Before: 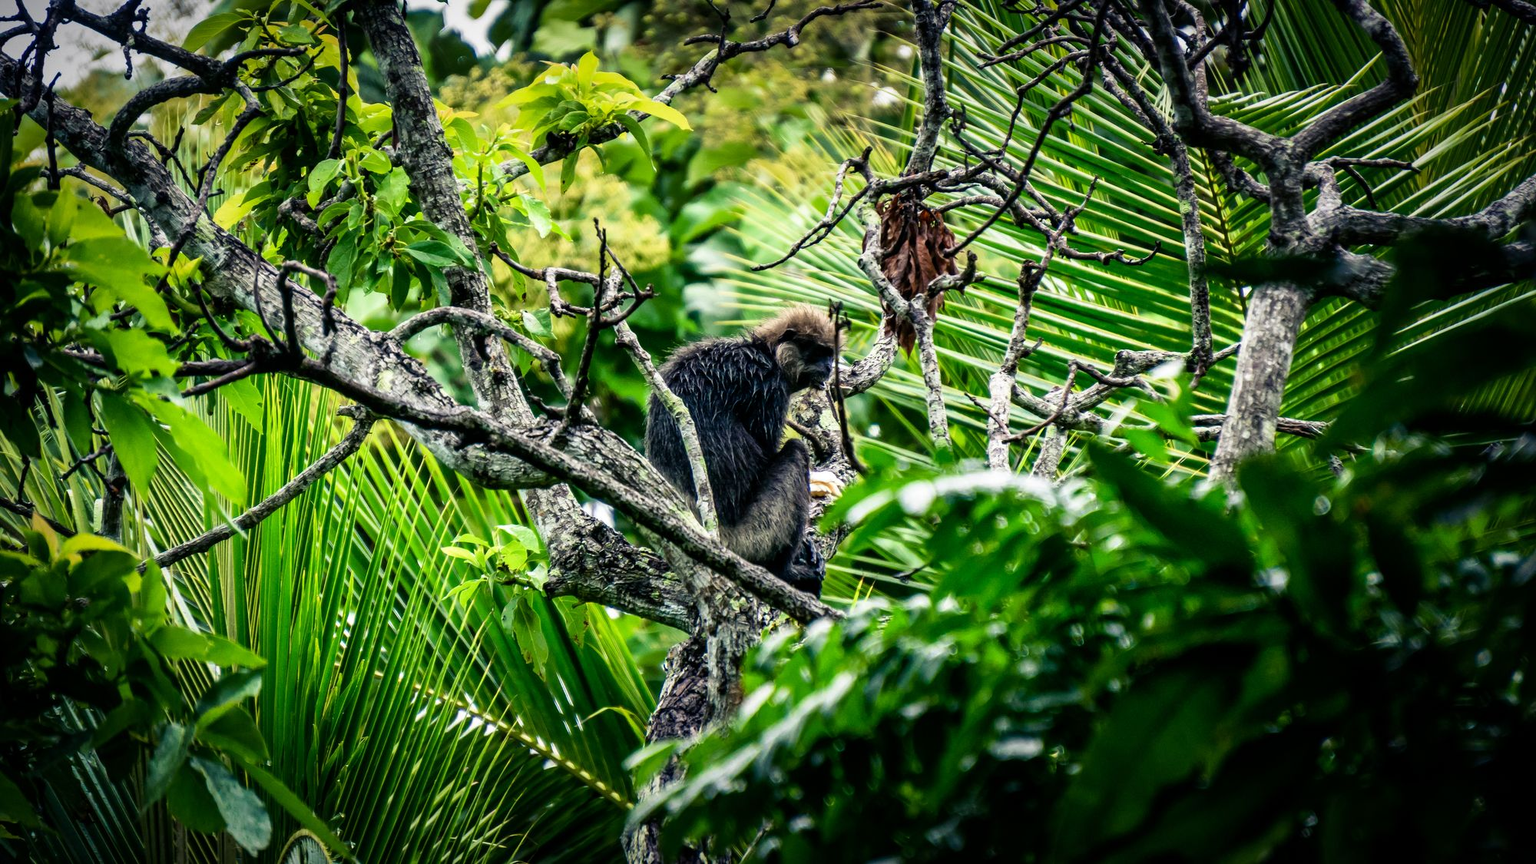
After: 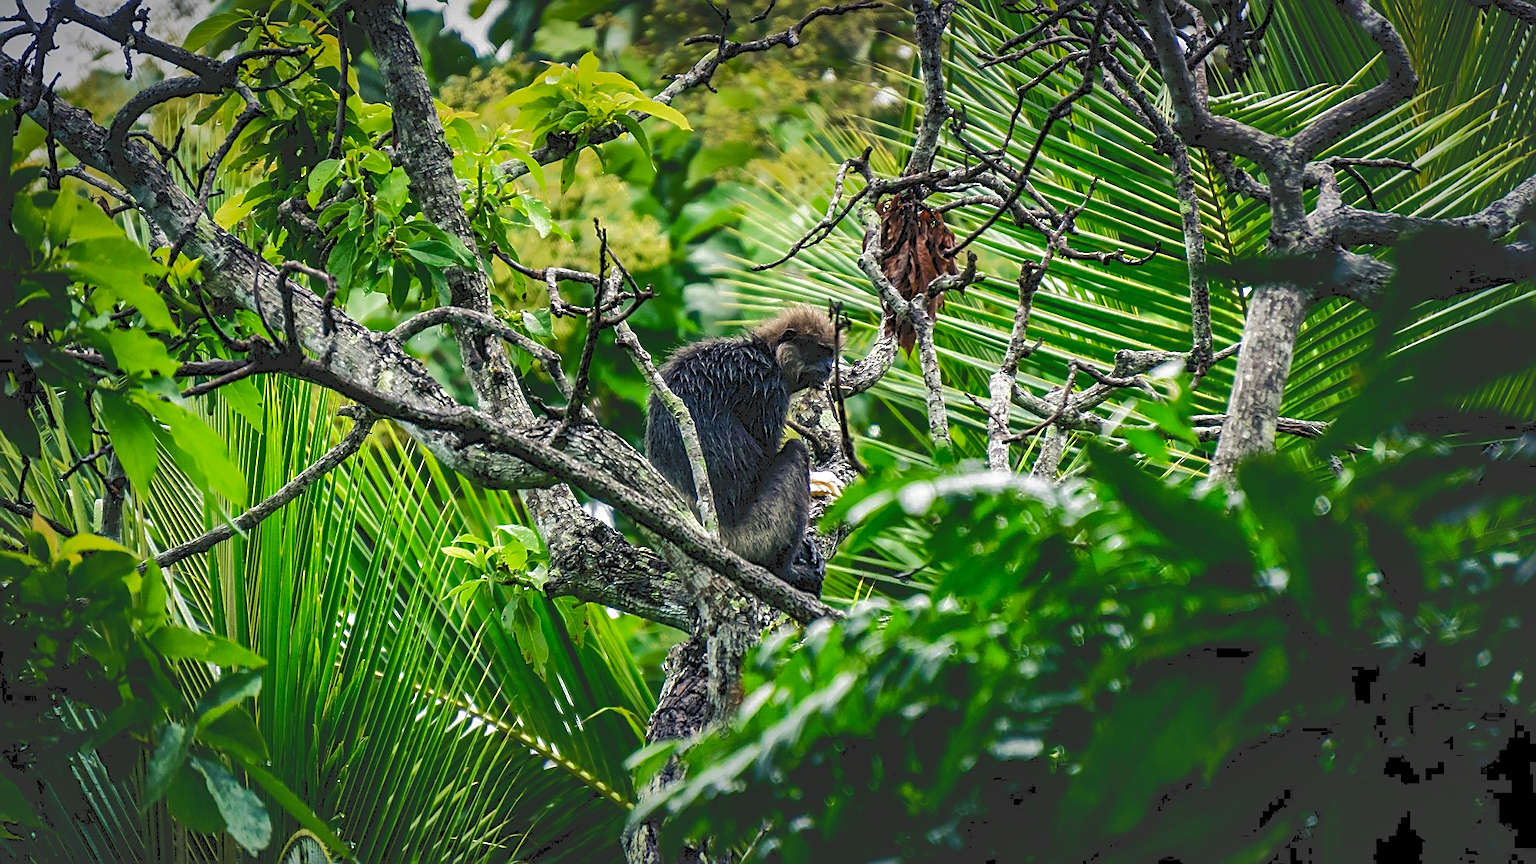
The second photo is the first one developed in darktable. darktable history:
tone curve: curves: ch0 [(0, 0) (0.003, 0.149) (0.011, 0.152) (0.025, 0.154) (0.044, 0.164) (0.069, 0.179) (0.1, 0.194) (0.136, 0.211) (0.177, 0.232) (0.224, 0.258) (0.277, 0.289) (0.335, 0.326) (0.399, 0.371) (0.468, 0.438) (0.543, 0.504) (0.623, 0.569) (0.709, 0.642) (0.801, 0.716) (0.898, 0.775) (1, 1)], color space Lab, independent channels, preserve colors none
shadows and highlights: radius 263.77, soften with gaussian
sharpen: on, module defaults
